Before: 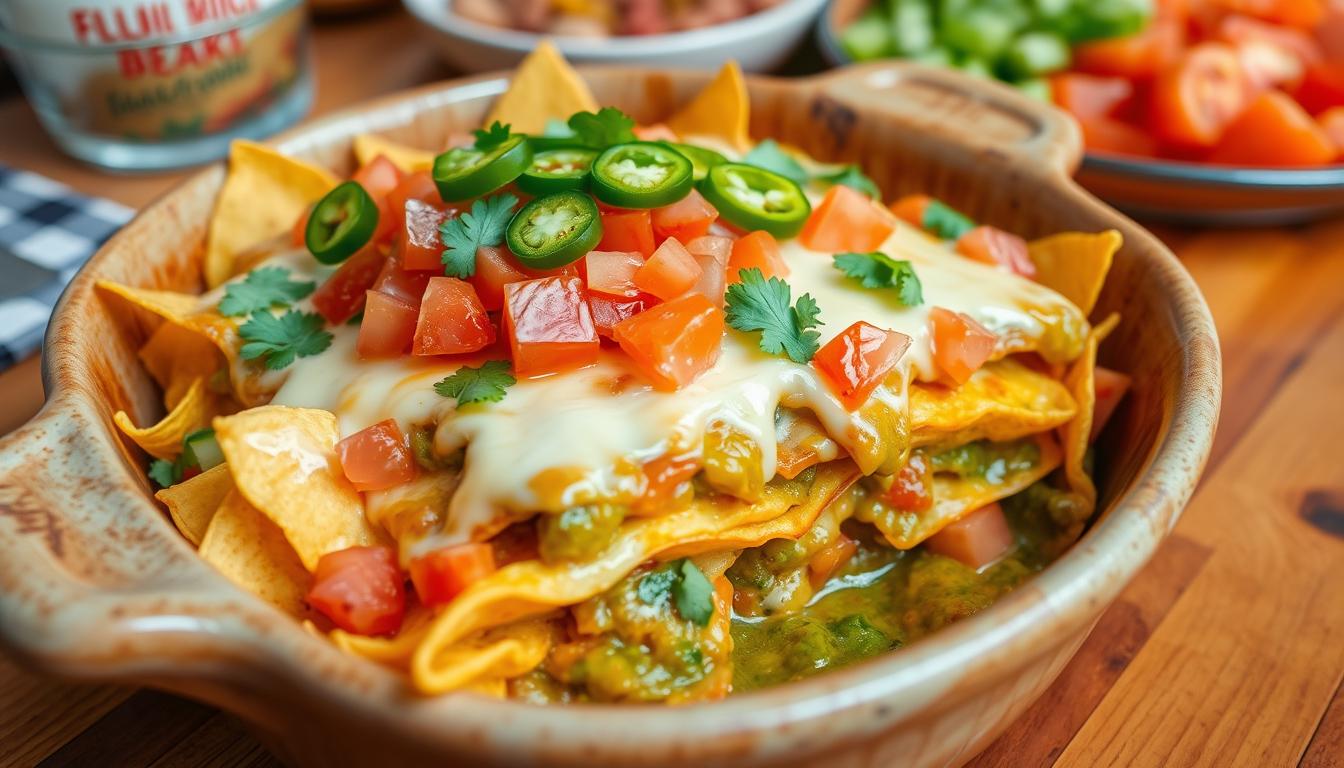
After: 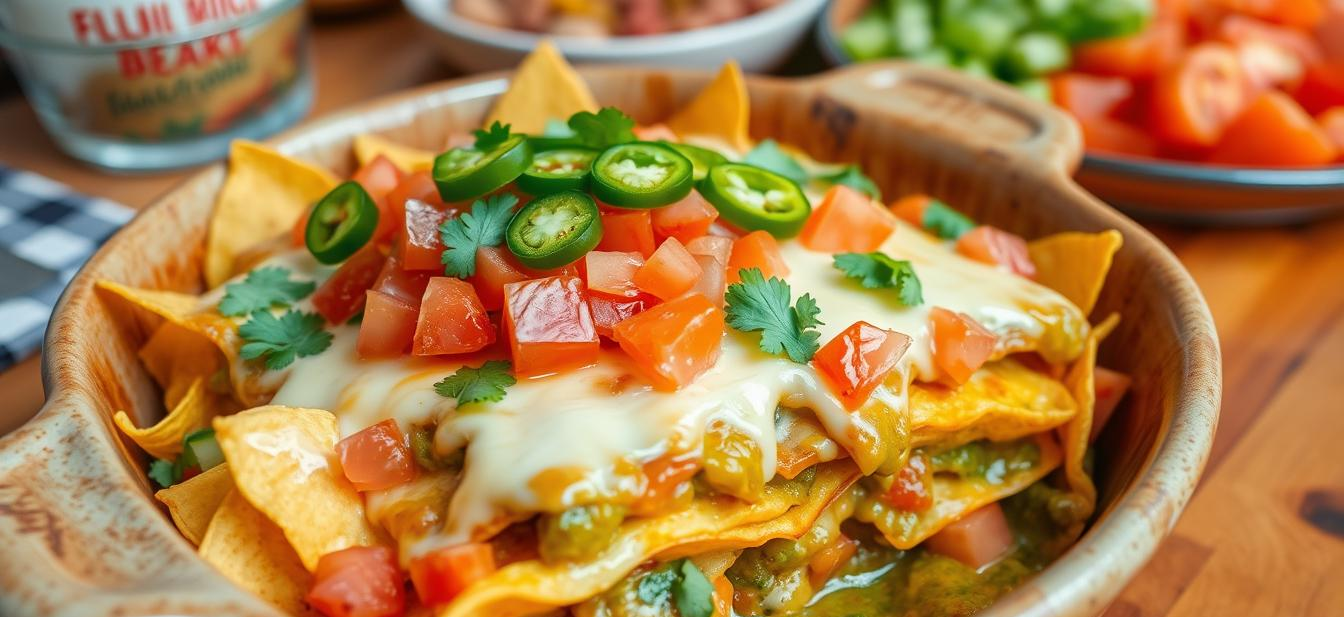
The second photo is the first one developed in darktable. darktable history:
crop: bottom 19.624%
